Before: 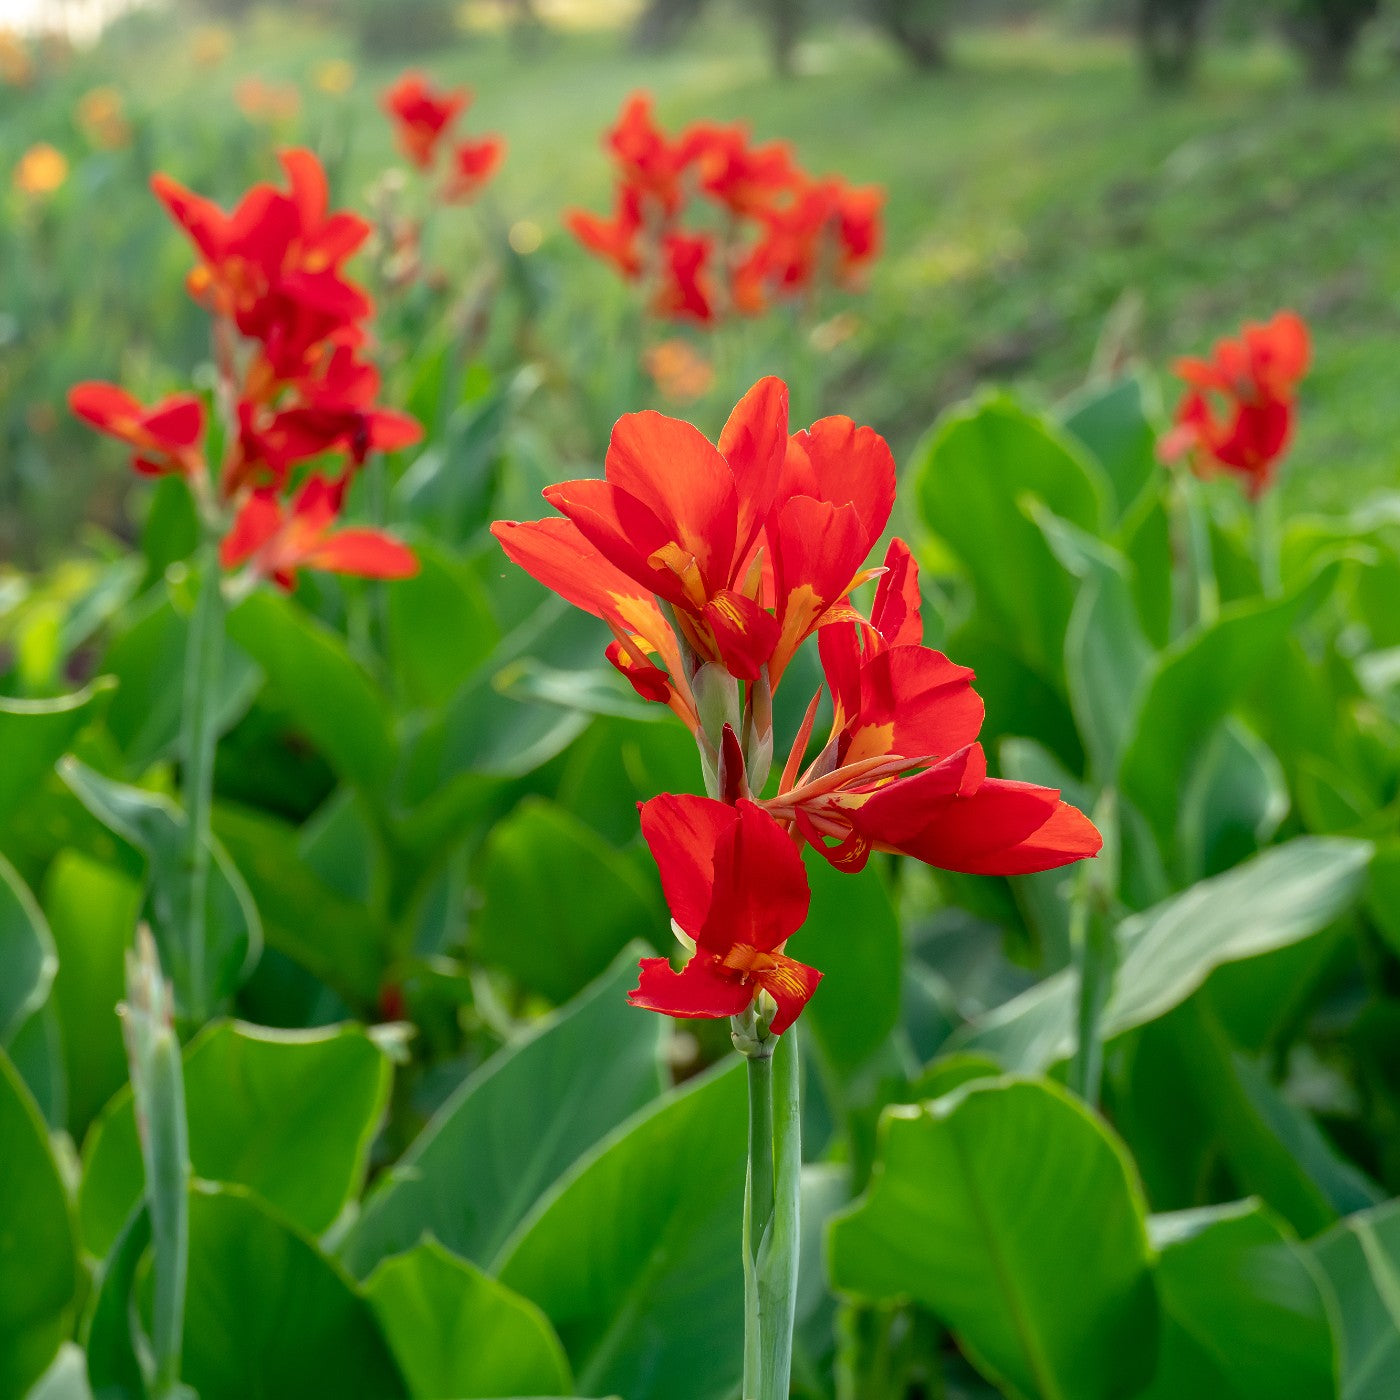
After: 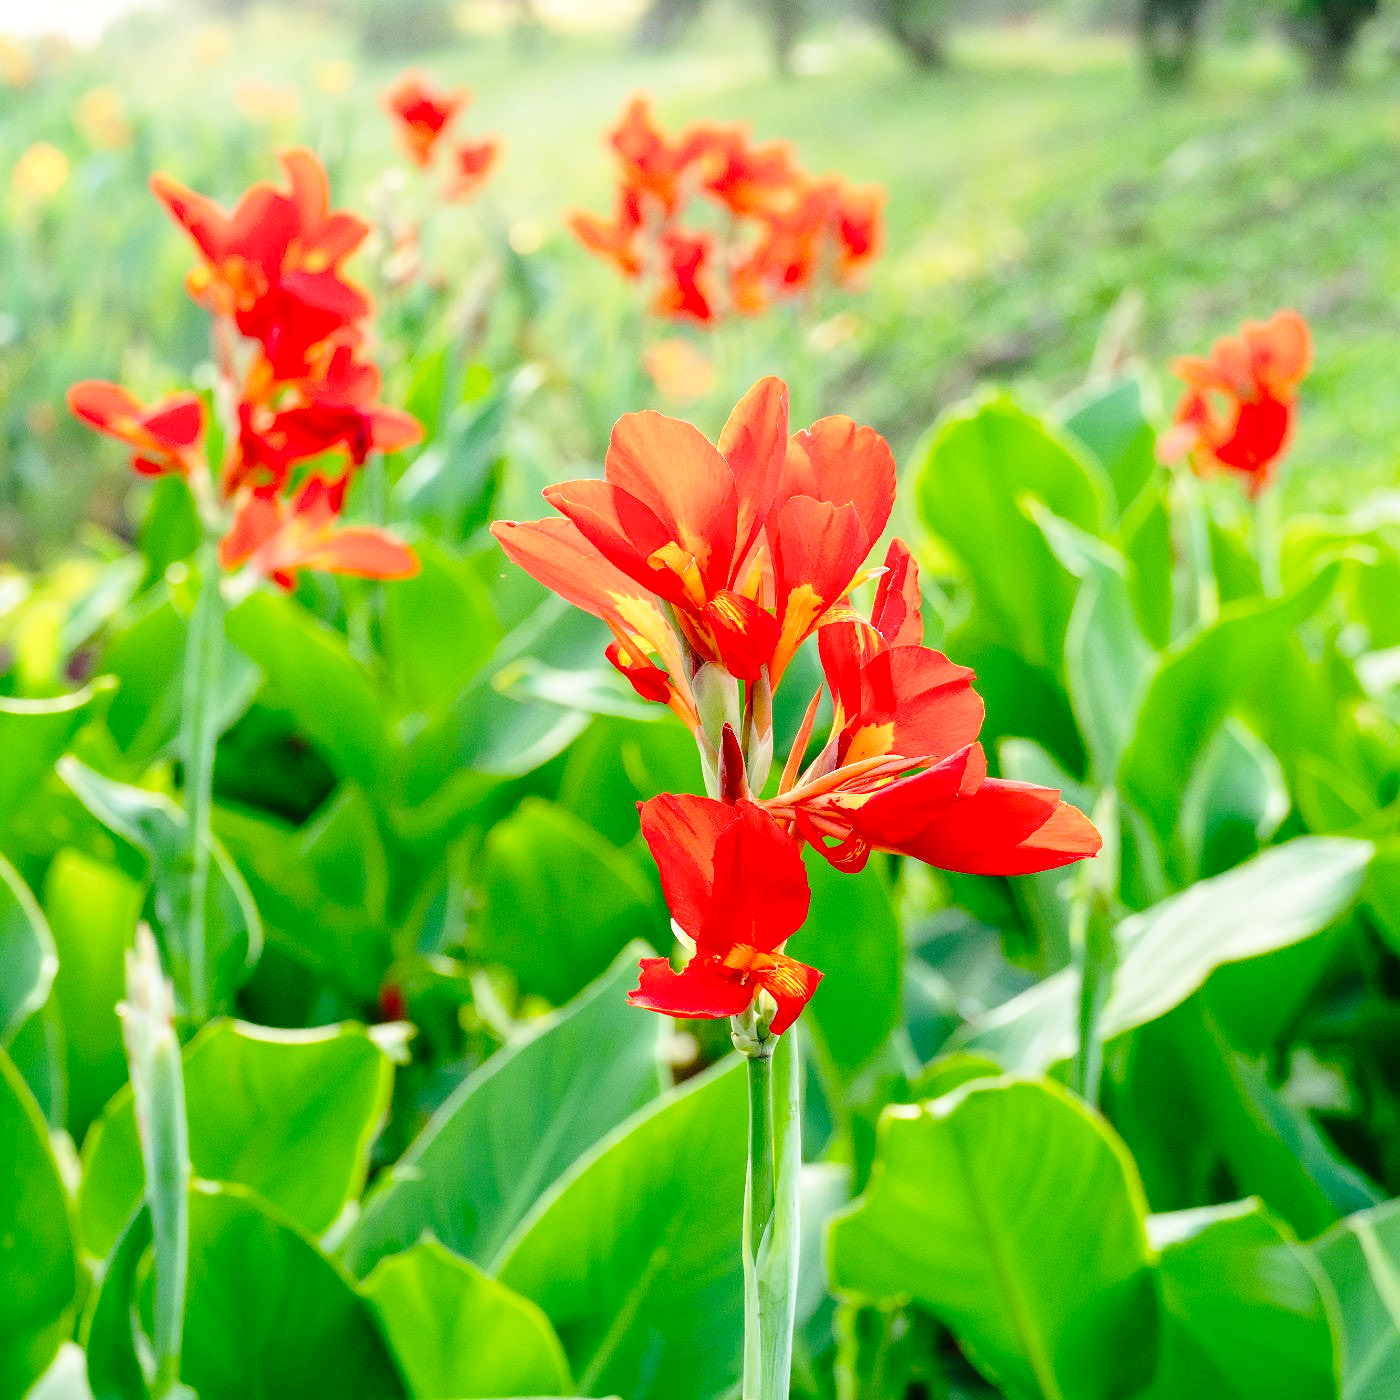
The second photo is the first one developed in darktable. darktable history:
base curve: curves: ch0 [(0, 0) (0.028, 0.03) (0.105, 0.232) (0.387, 0.748) (0.754, 0.968) (1, 1)], fusion 1, exposure shift 0.576, preserve colors none
